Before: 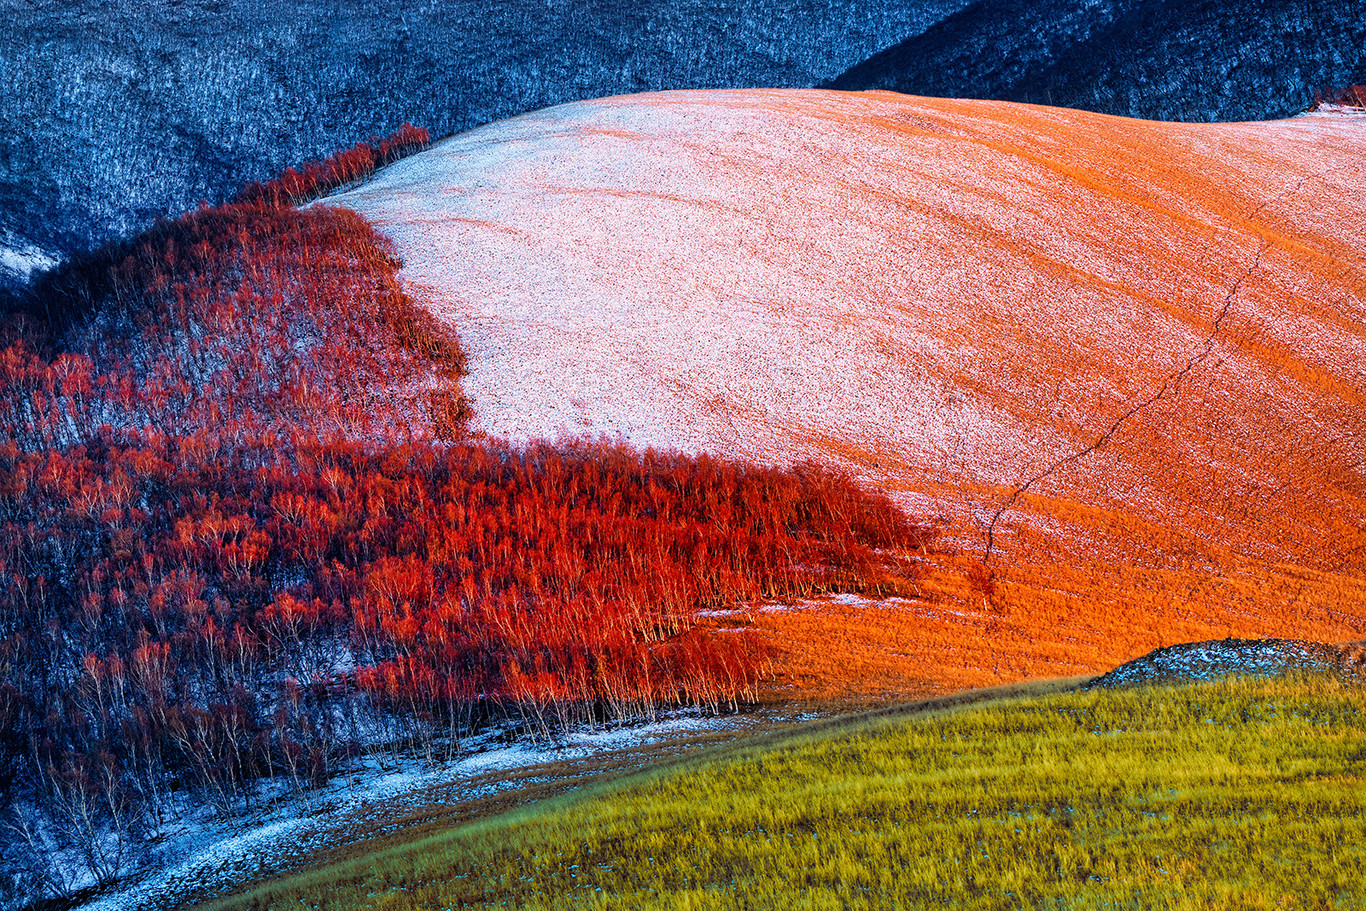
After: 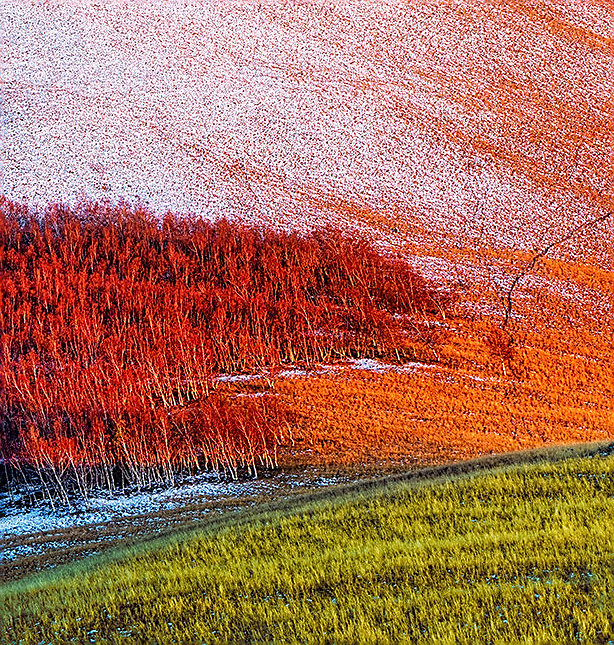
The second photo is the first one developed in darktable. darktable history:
sharpen: radius 1.362, amount 1.266, threshold 0.792
crop: left 35.26%, top 25.831%, right 19.748%, bottom 3.364%
local contrast: on, module defaults
